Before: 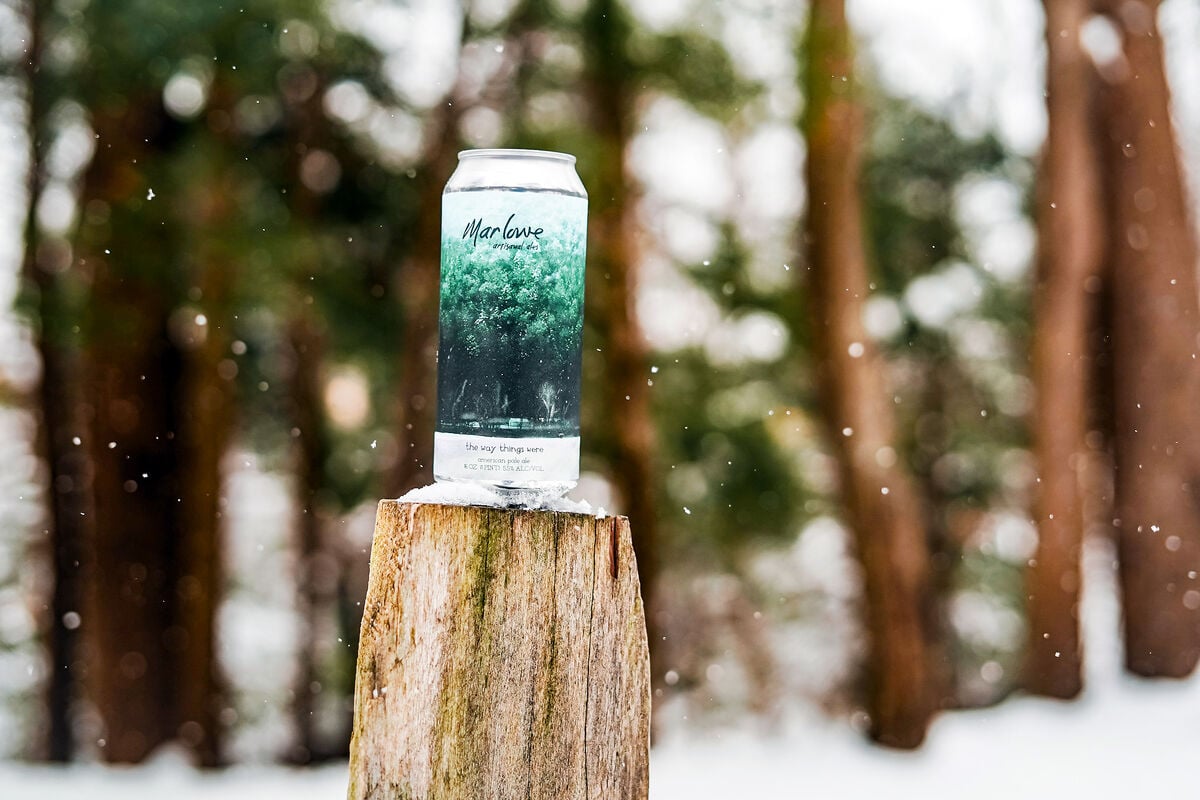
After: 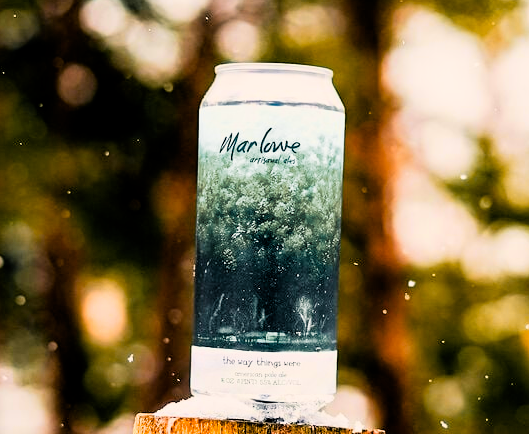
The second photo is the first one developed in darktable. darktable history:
crop: left 20.272%, top 10.817%, right 35.569%, bottom 34.848%
filmic rgb: middle gray luminance 12.87%, black relative exposure -10.1 EV, white relative exposure 3.46 EV, threshold 2.94 EV, target black luminance 0%, hardness 5.71, latitude 45.16%, contrast 1.225, highlights saturation mix 4.41%, shadows ↔ highlights balance 27.41%, enable highlight reconstruction true
color balance rgb: highlights gain › chroma 2.925%, highlights gain › hue 62.08°, perceptual saturation grading › global saturation 0.064%, global vibrance 45.254%
color zones: curves: ch0 [(0, 0.499) (0.143, 0.5) (0.286, 0.5) (0.429, 0.476) (0.571, 0.284) (0.714, 0.243) (0.857, 0.449) (1, 0.499)]; ch1 [(0, 0.532) (0.143, 0.645) (0.286, 0.696) (0.429, 0.211) (0.571, 0.504) (0.714, 0.493) (0.857, 0.495) (1, 0.532)]; ch2 [(0, 0.5) (0.143, 0.5) (0.286, 0.427) (0.429, 0.324) (0.571, 0.5) (0.714, 0.5) (0.857, 0.5) (1, 0.5)]
tone equalizer: -8 EV -0.449 EV, -7 EV -0.374 EV, -6 EV -0.337 EV, -5 EV -0.235 EV, -3 EV 0.229 EV, -2 EV 0.326 EV, -1 EV 0.405 EV, +0 EV 0.424 EV
